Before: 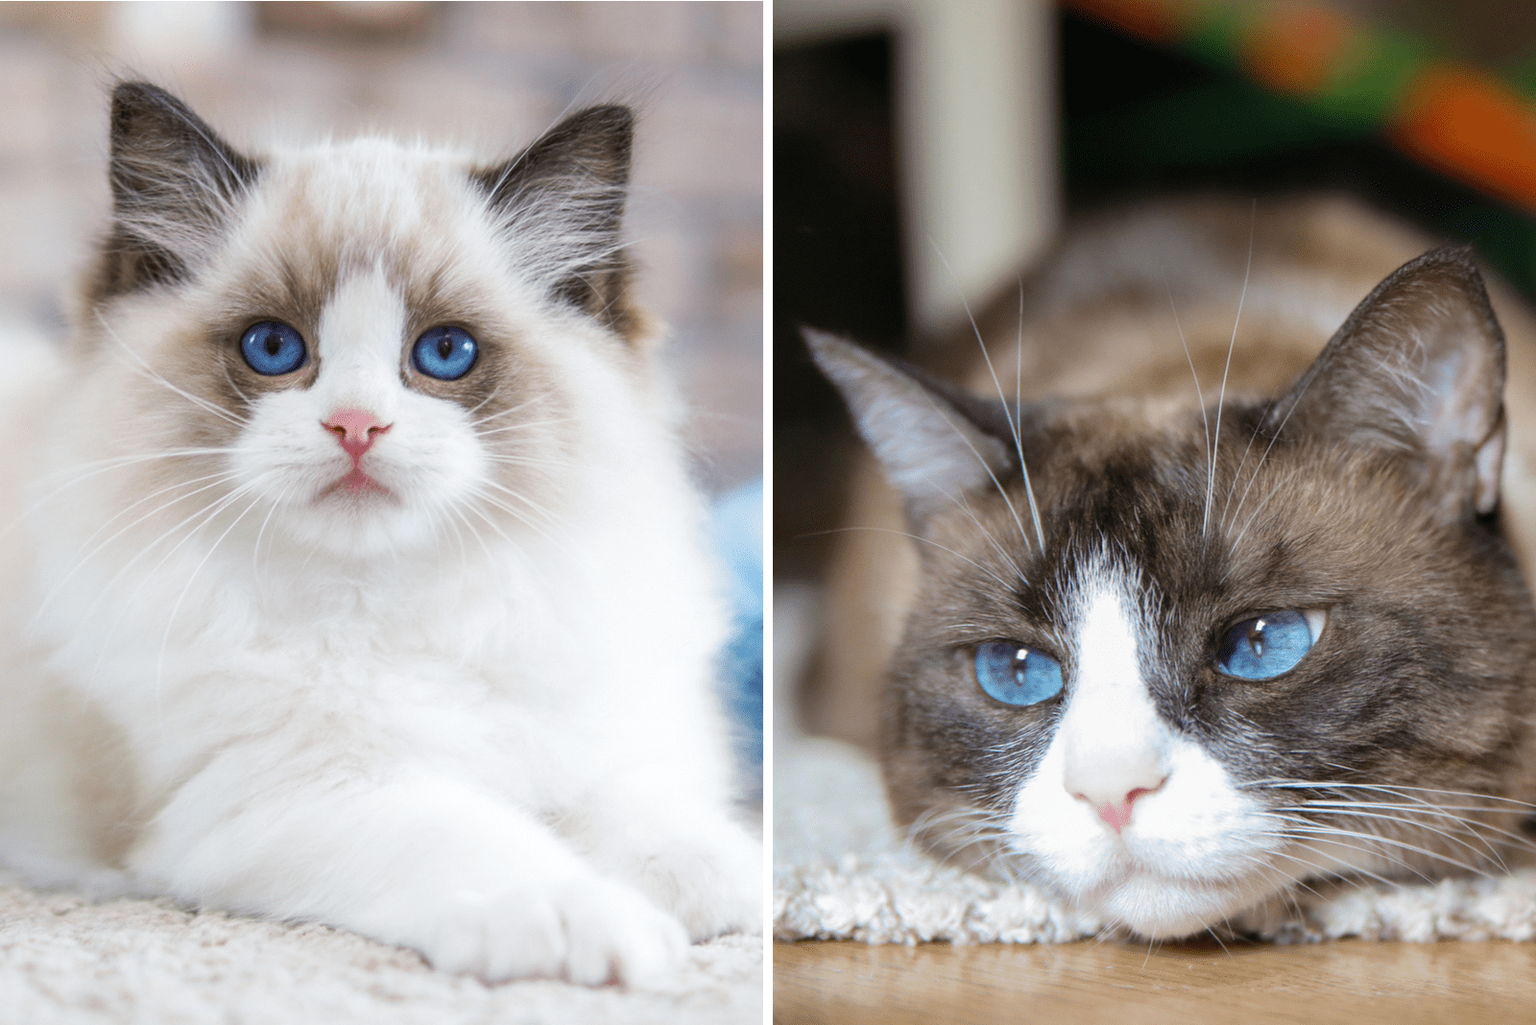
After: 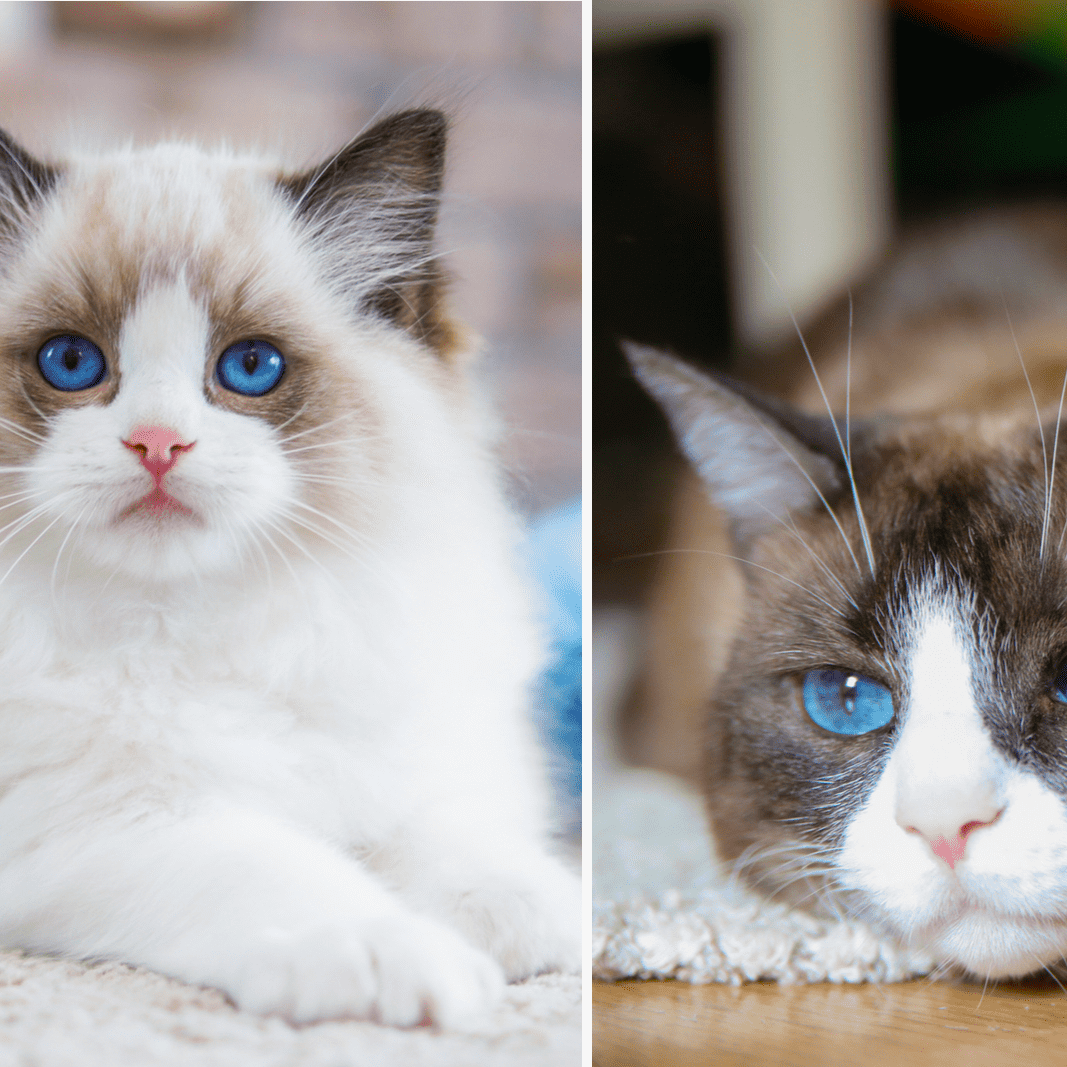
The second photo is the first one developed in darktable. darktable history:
crop and rotate: left 13.39%, right 19.921%
color balance rgb: perceptual saturation grading › global saturation 31.11%, perceptual brilliance grading › global brilliance -0.974%, perceptual brilliance grading › highlights -1.54%, perceptual brilliance grading › mid-tones -1.102%, perceptual brilliance grading › shadows -0.612%
